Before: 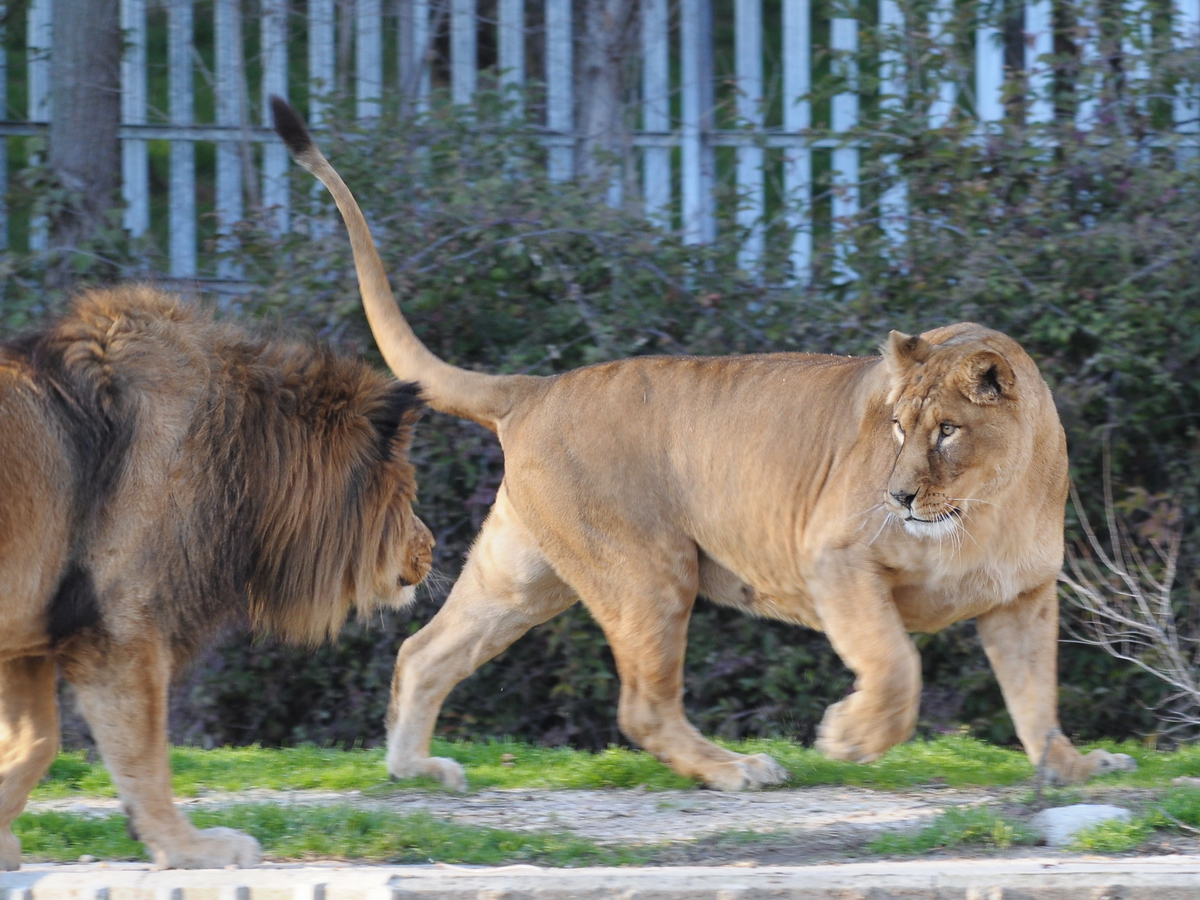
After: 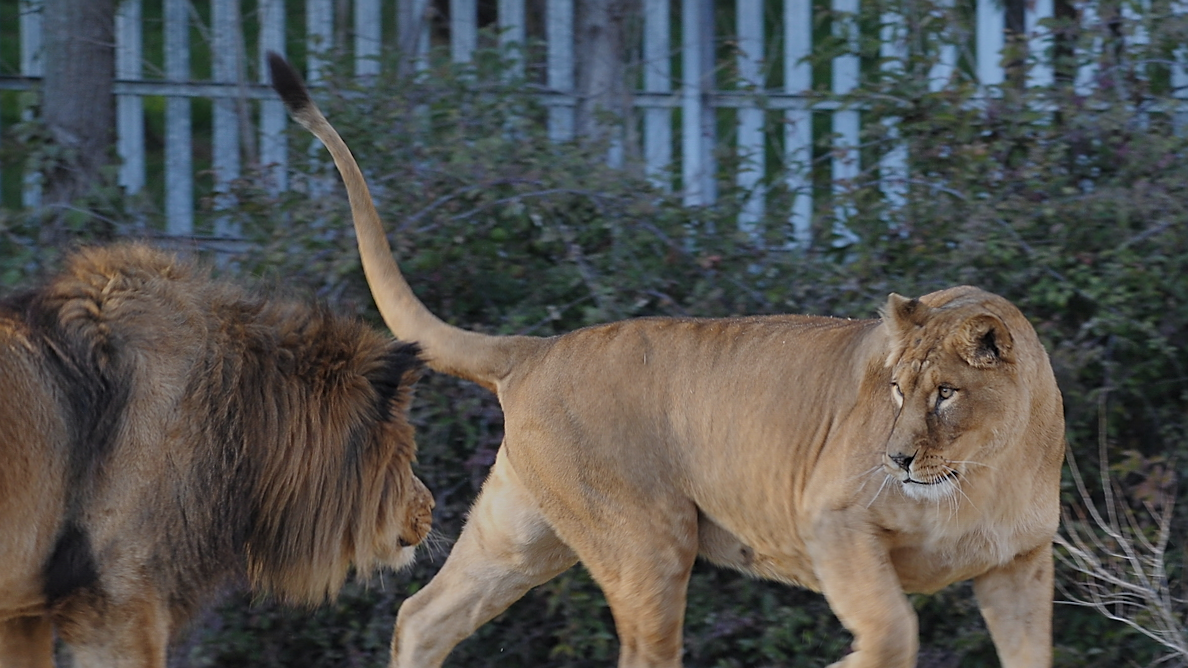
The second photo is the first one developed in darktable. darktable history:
crop: top 3.857%, bottom 21.132%
rotate and perspective: rotation 0.174°, lens shift (vertical) 0.013, lens shift (horizontal) 0.019, shear 0.001, automatic cropping original format, crop left 0.007, crop right 0.991, crop top 0.016, crop bottom 0.997
exposure: black level correction 0, compensate exposure bias true, compensate highlight preservation false
sharpen: on, module defaults
tone equalizer: -8 EV -0.002 EV, -7 EV 0.005 EV, -6 EV -0.009 EV, -5 EV 0.011 EV, -4 EV -0.012 EV, -3 EV 0.007 EV, -2 EV -0.062 EV, -1 EV -0.293 EV, +0 EV -0.582 EV, smoothing diameter 2%, edges refinement/feathering 20, mask exposure compensation -1.57 EV, filter diffusion 5
